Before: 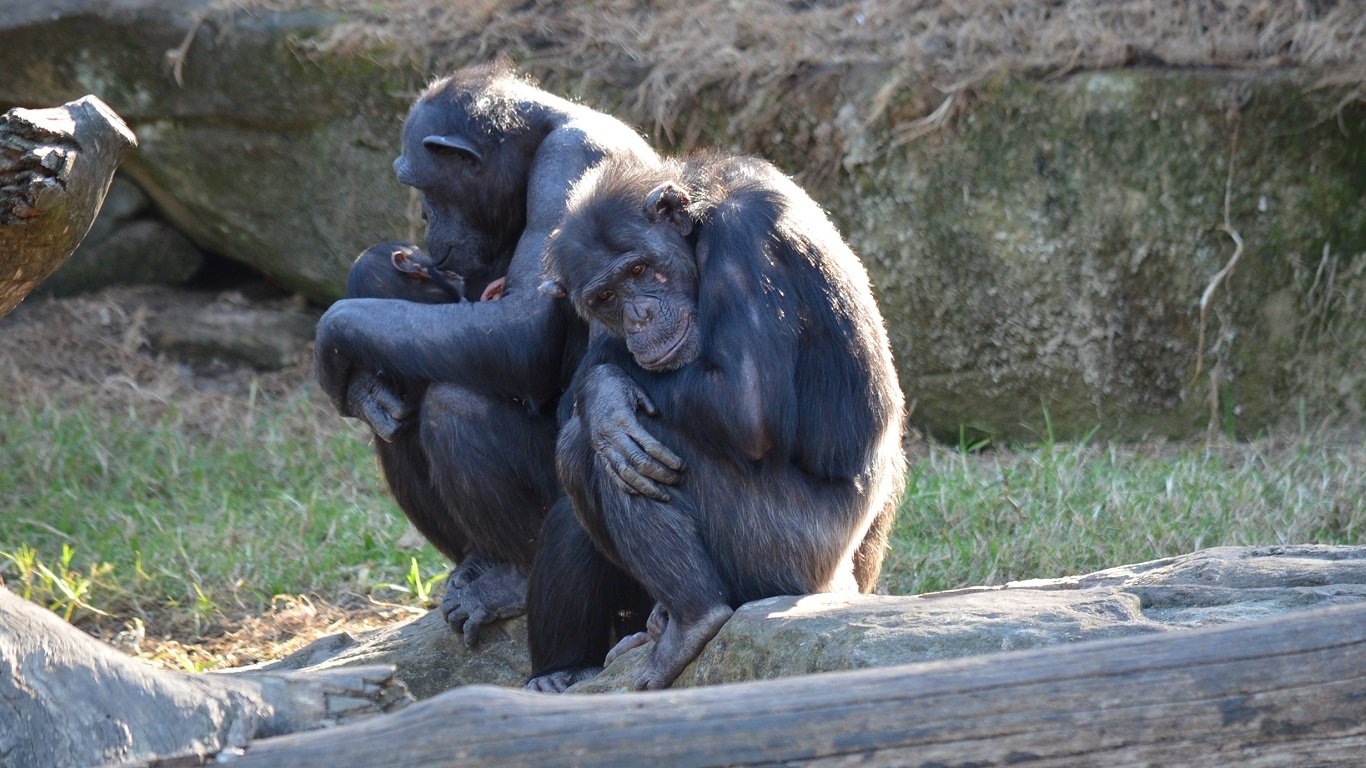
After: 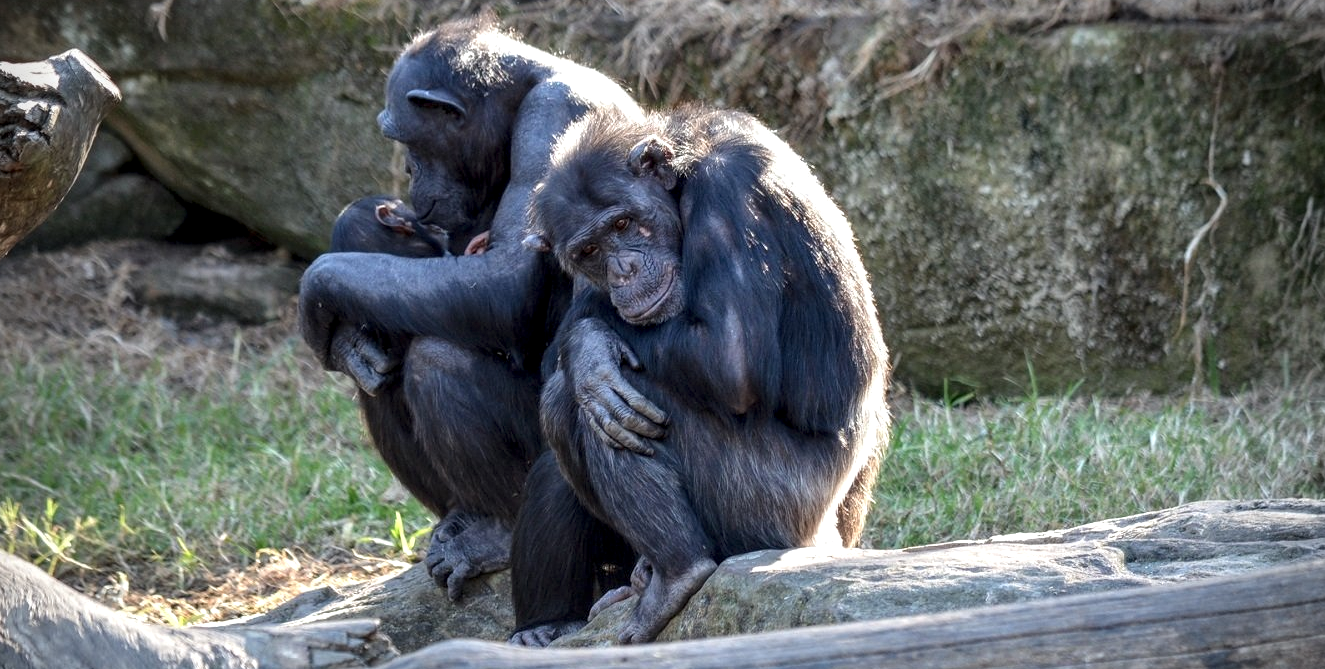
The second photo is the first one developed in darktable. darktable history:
crop: left 1.225%, top 6.094%, right 1.733%, bottom 6.723%
vignetting: on, module defaults
local contrast: highlights 24%, detail 150%
